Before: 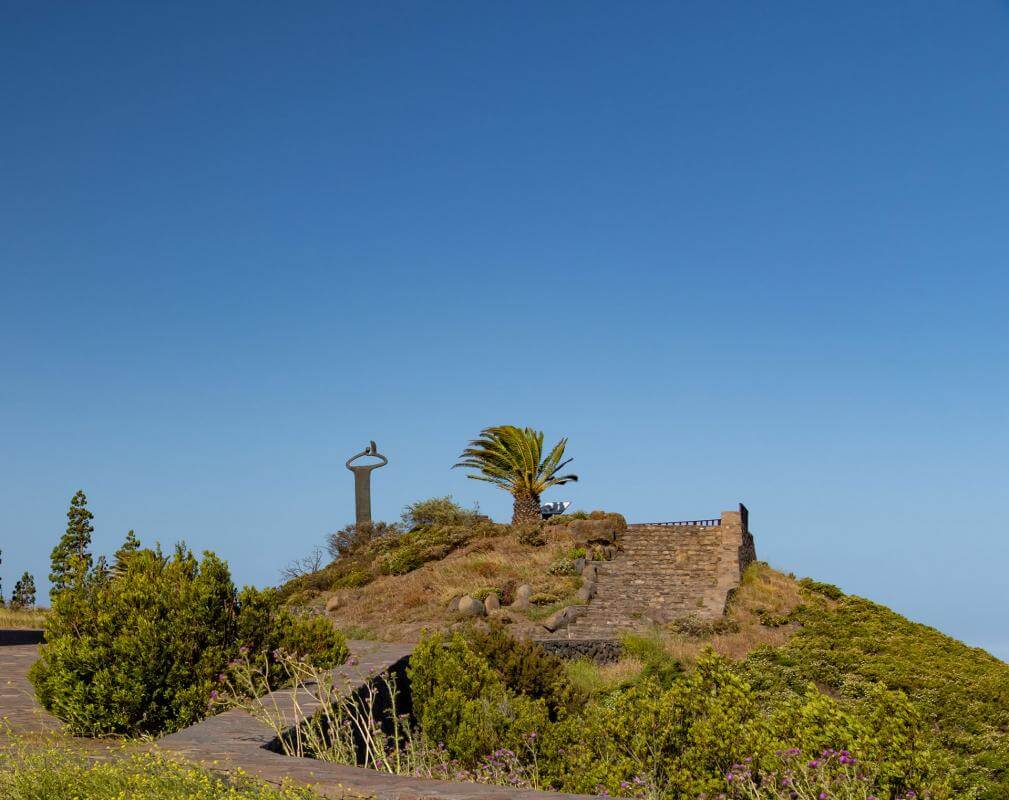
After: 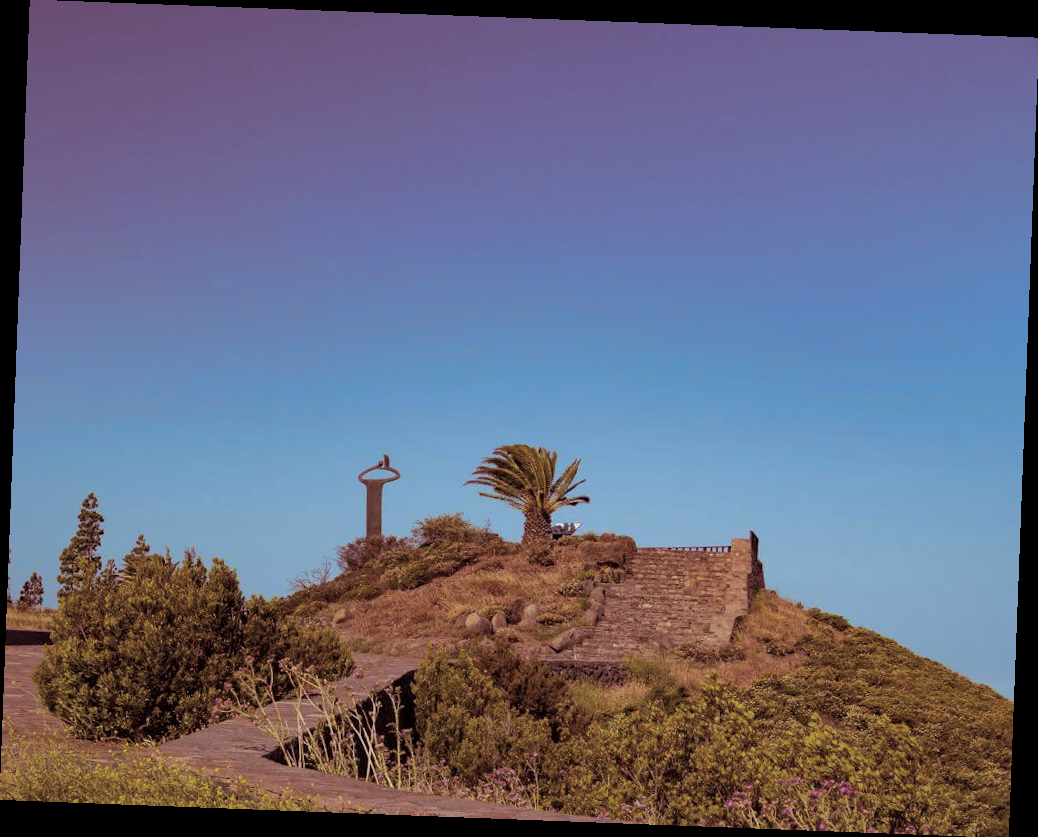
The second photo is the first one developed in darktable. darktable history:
split-toning: on, module defaults
rotate and perspective: rotation 2.17°, automatic cropping off
shadows and highlights: shadows 25, highlights -70
